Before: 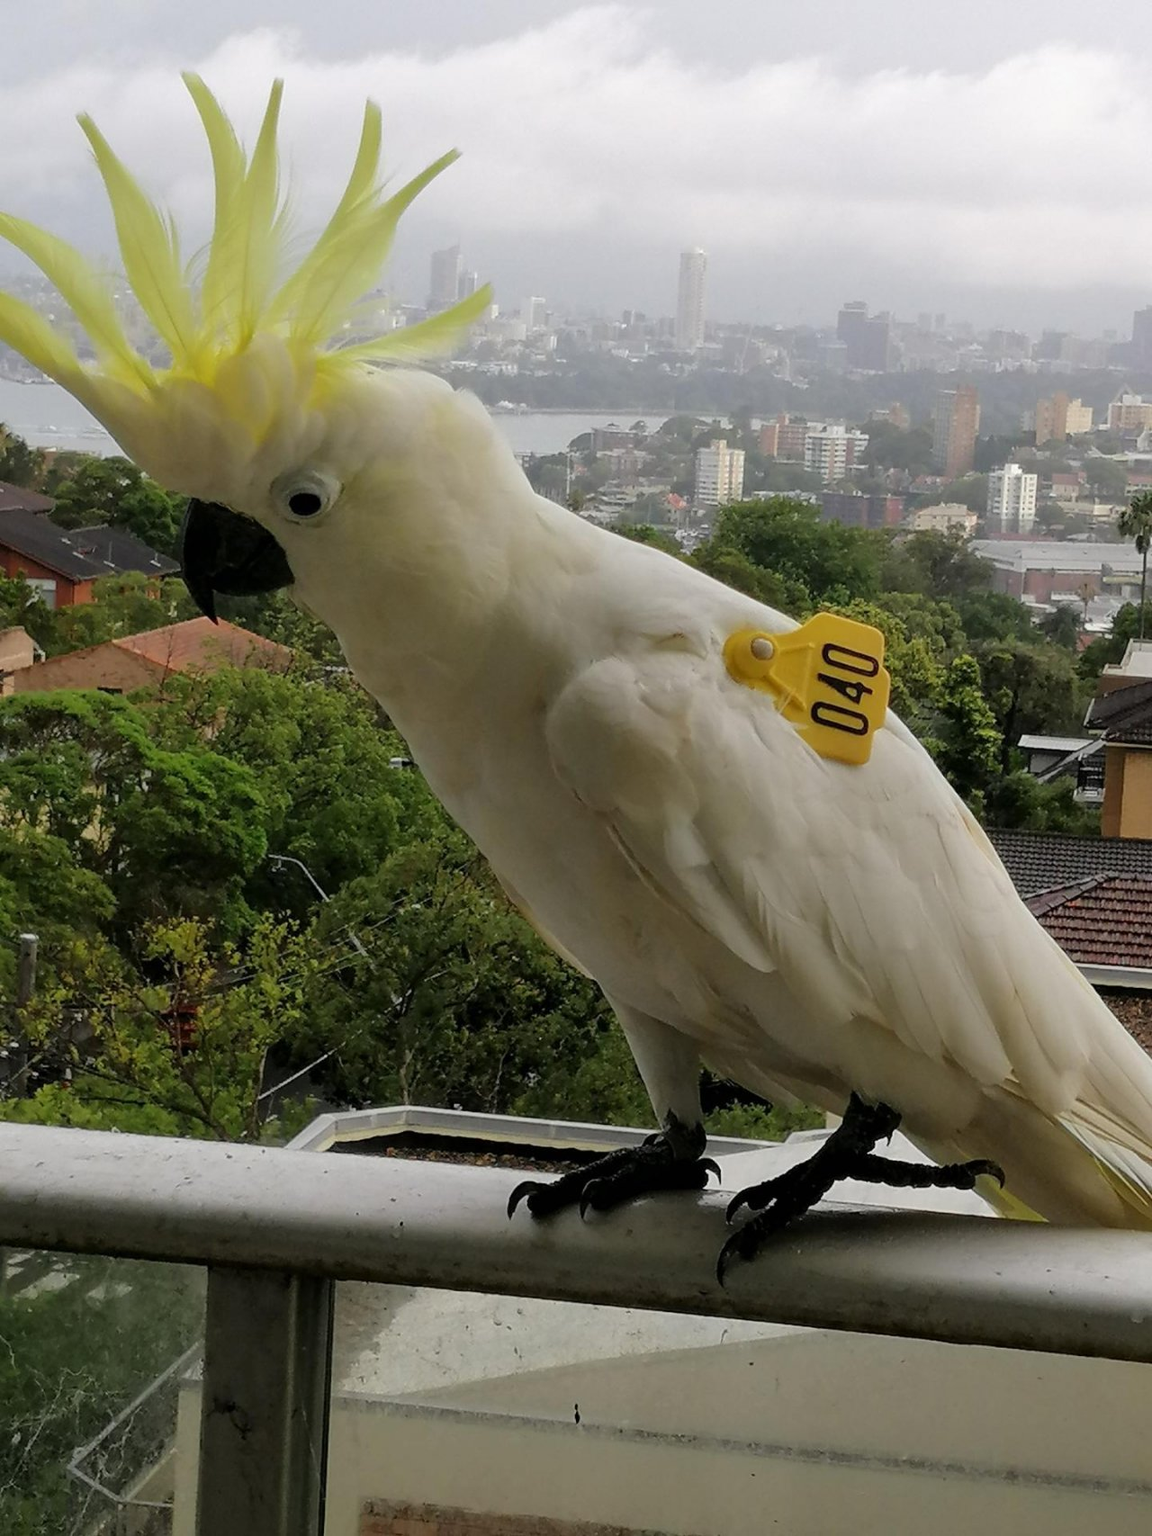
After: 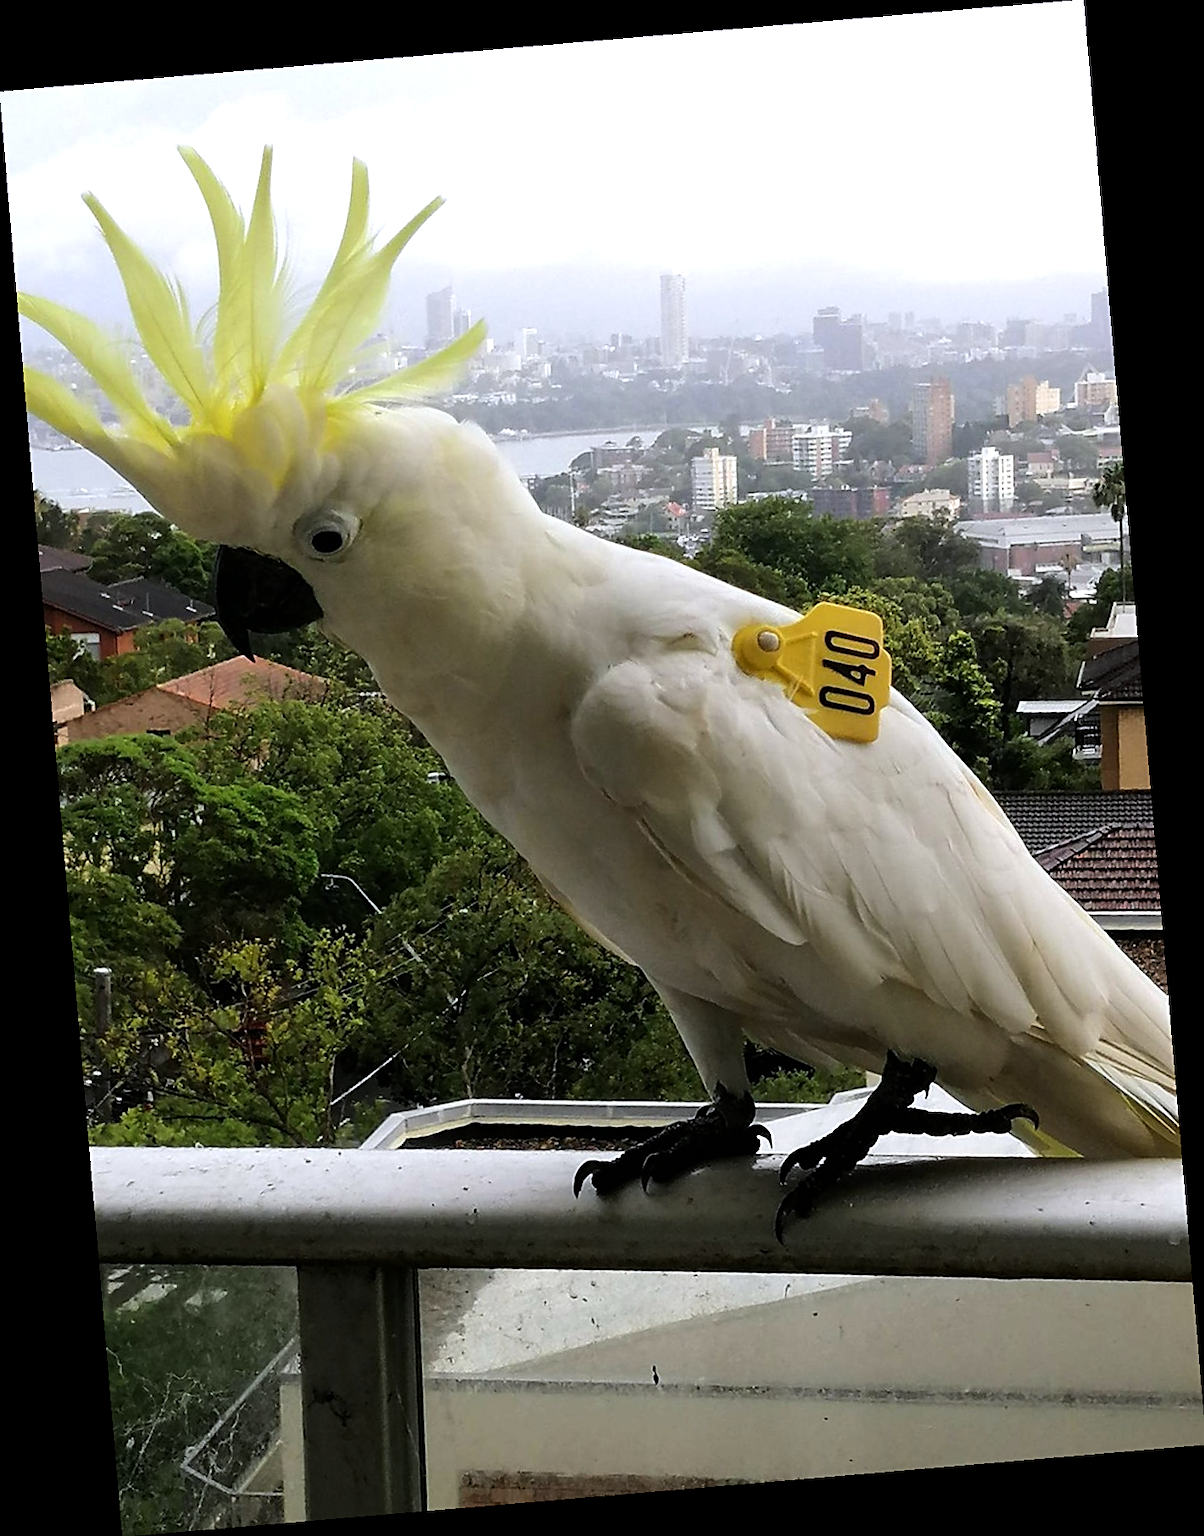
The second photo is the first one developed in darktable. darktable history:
sharpen: on, module defaults
tone equalizer: -8 EV -0.75 EV, -7 EV -0.7 EV, -6 EV -0.6 EV, -5 EV -0.4 EV, -3 EV 0.4 EV, -2 EV 0.6 EV, -1 EV 0.7 EV, +0 EV 0.75 EV, edges refinement/feathering 500, mask exposure compensation -1.57 EV, preserve details no
rotate and perspective: rotation -4.86°, automatic cropping off
white balance: red 0.984, blue 1.059
